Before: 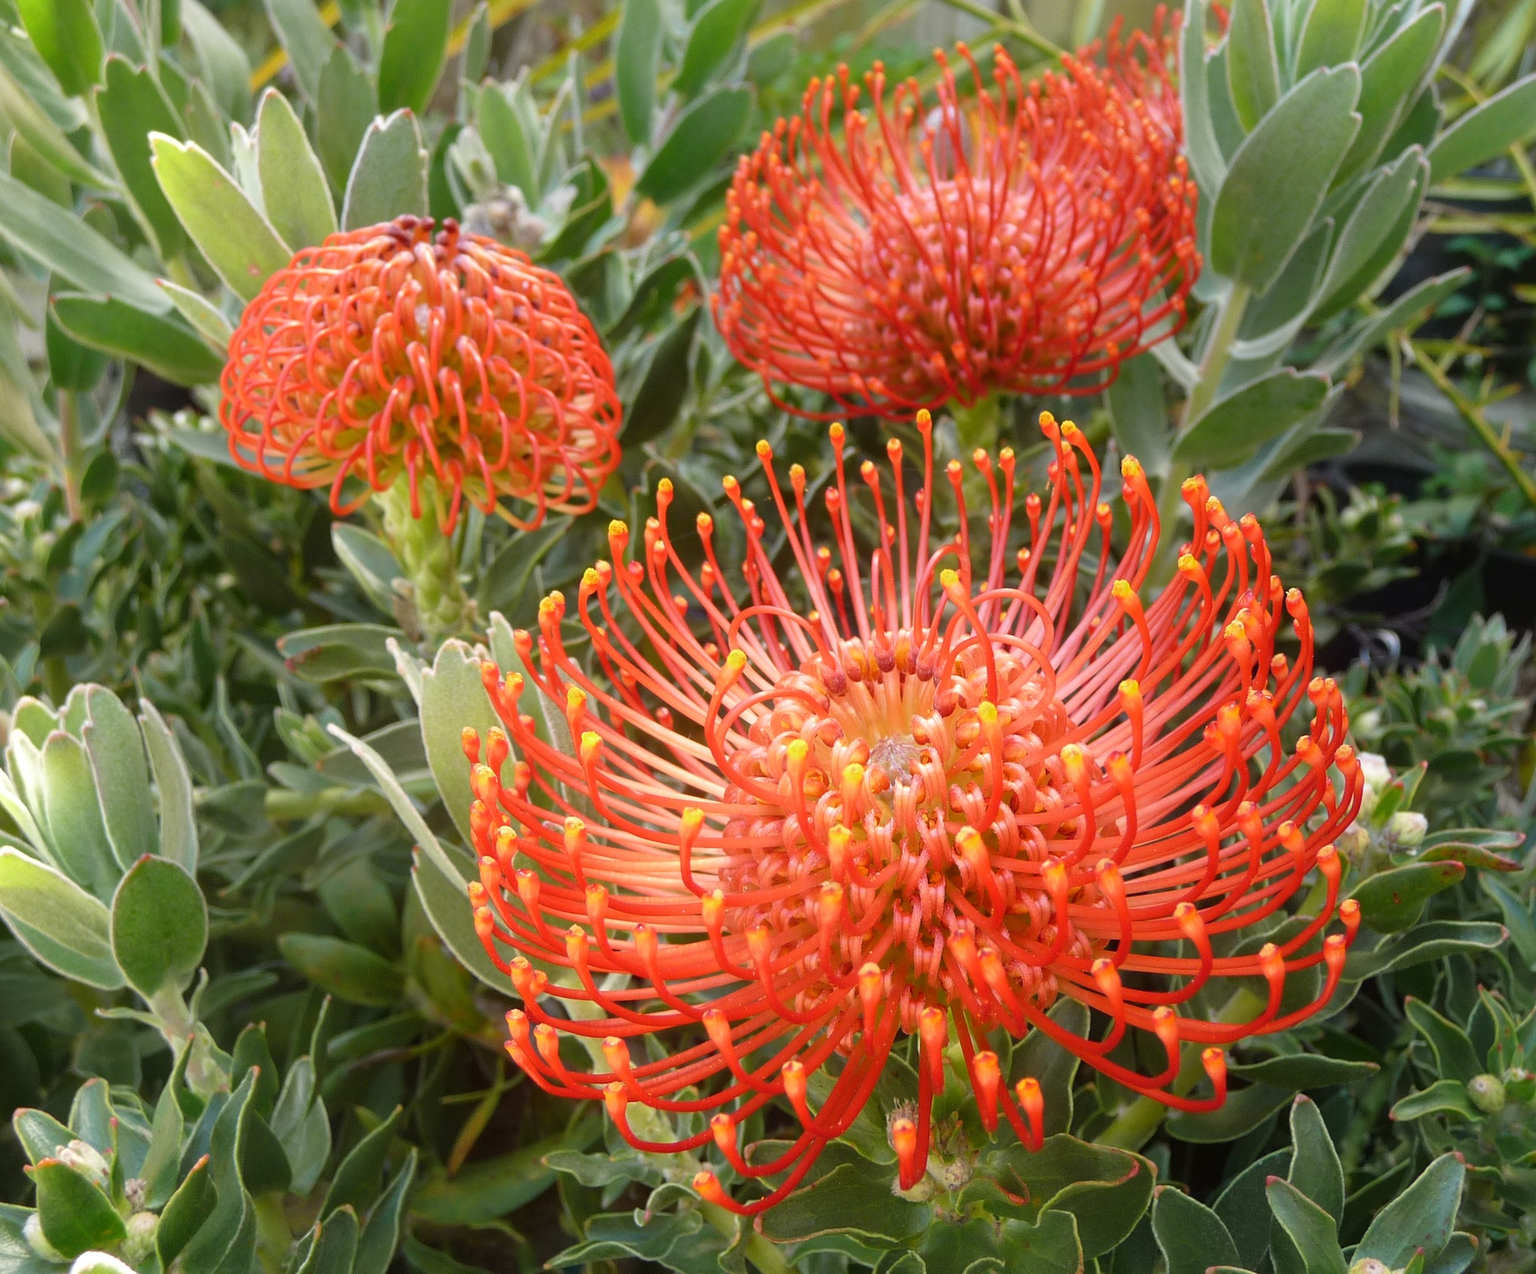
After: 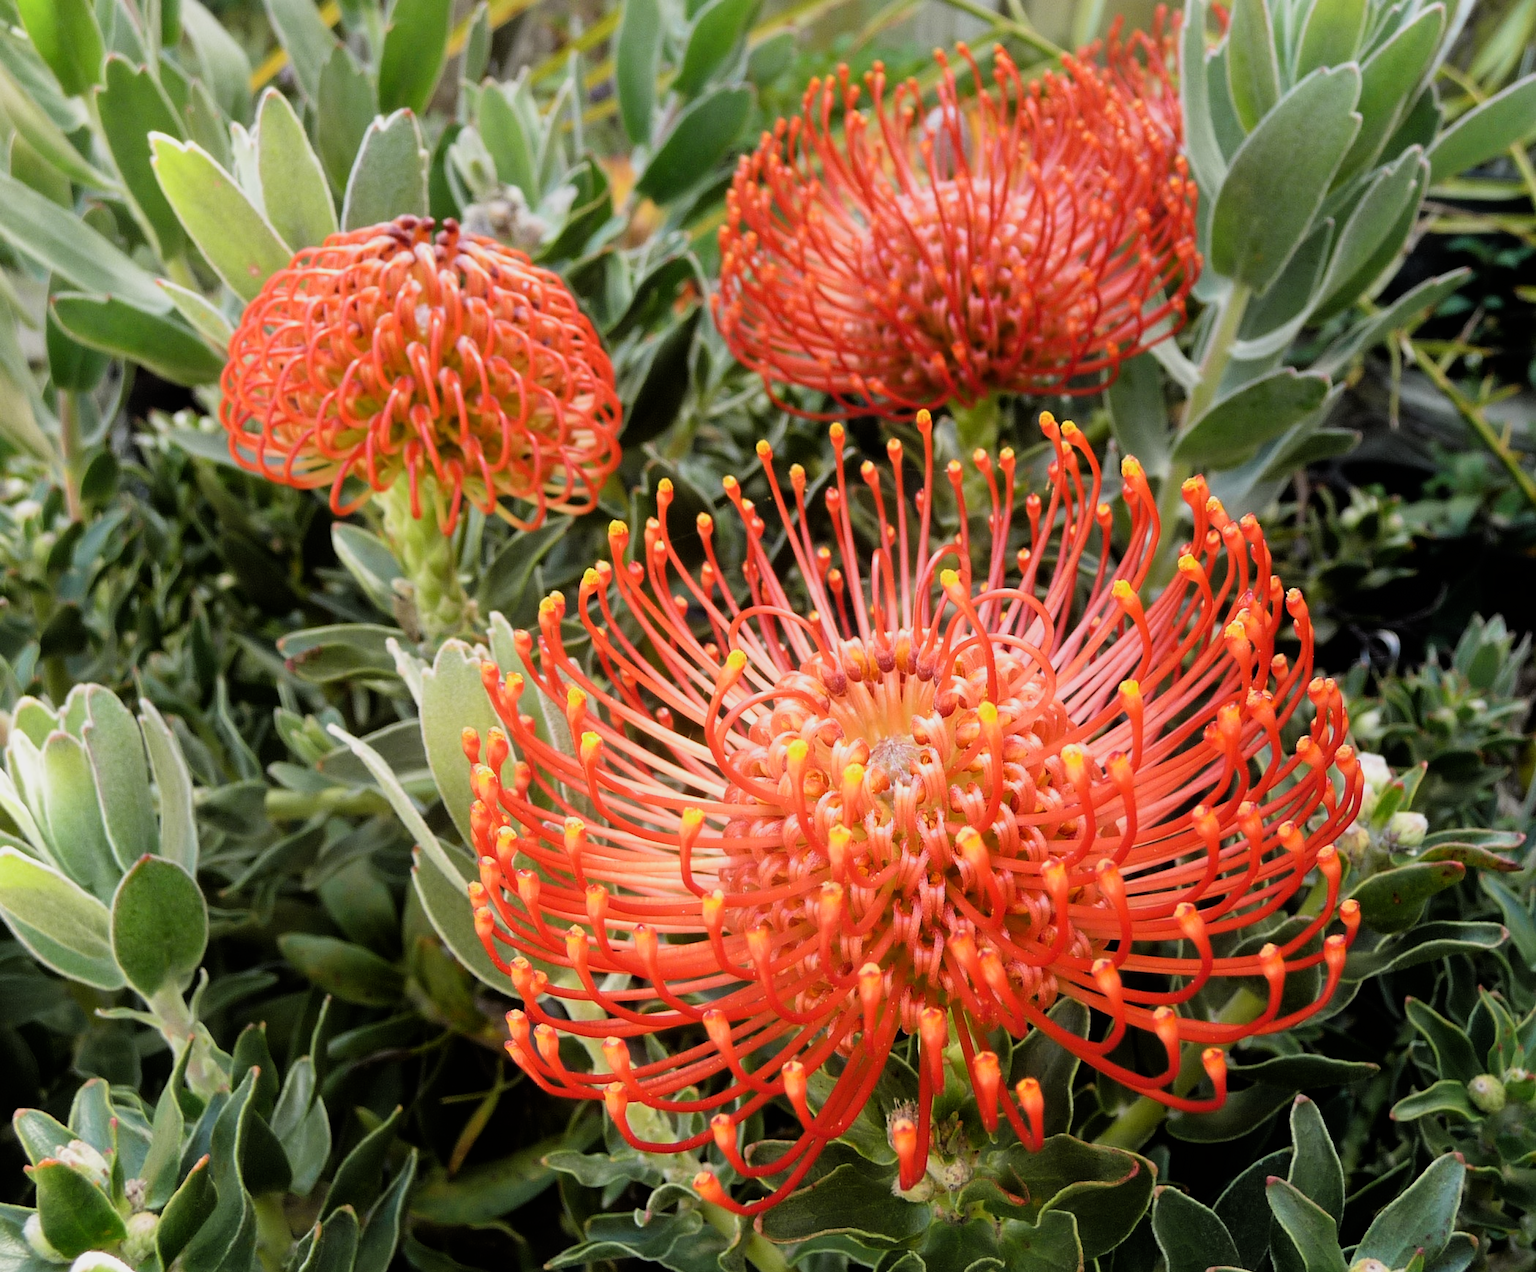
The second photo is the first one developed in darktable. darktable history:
crop: bottom 0.064%
filmic rgb: black relative exposure -5.1 EV, white relative exposure 3.54 EV, hardness 3.19, contrast 1.392, highlights saturation mix -49.45%
